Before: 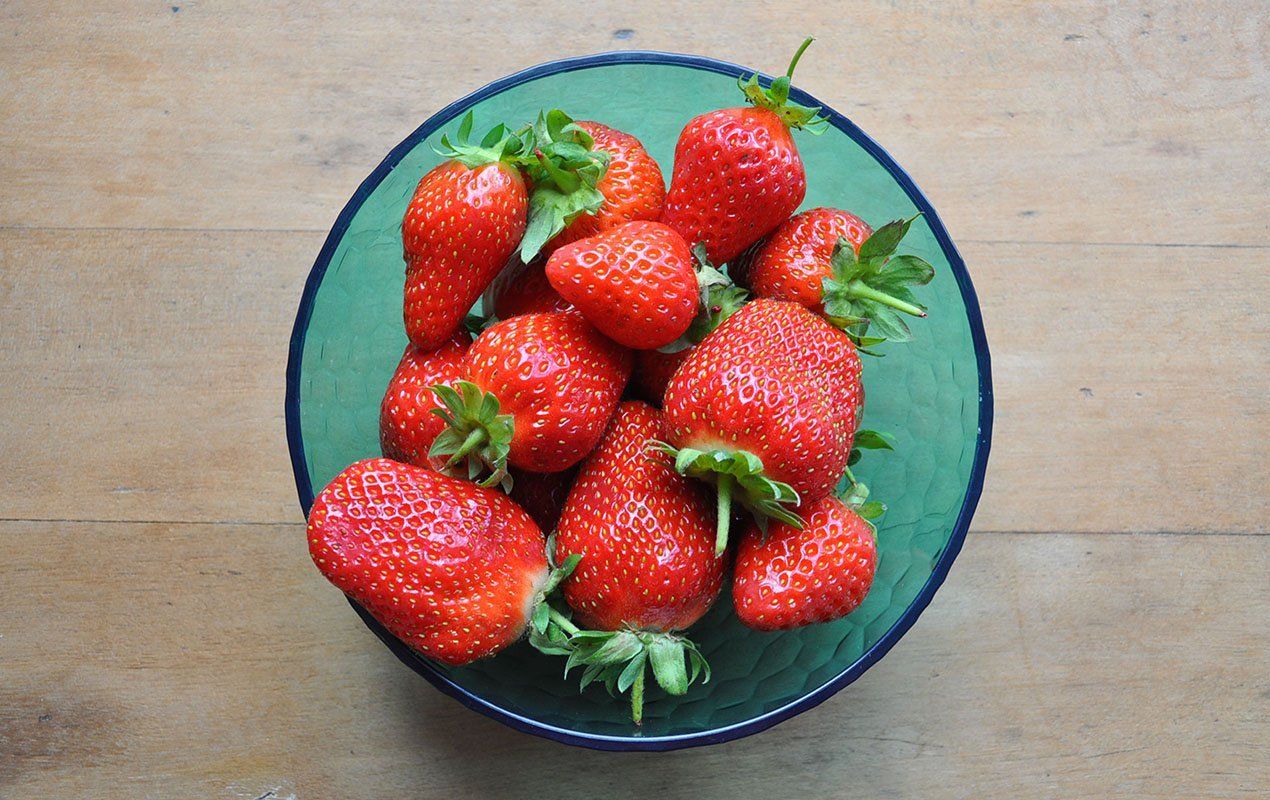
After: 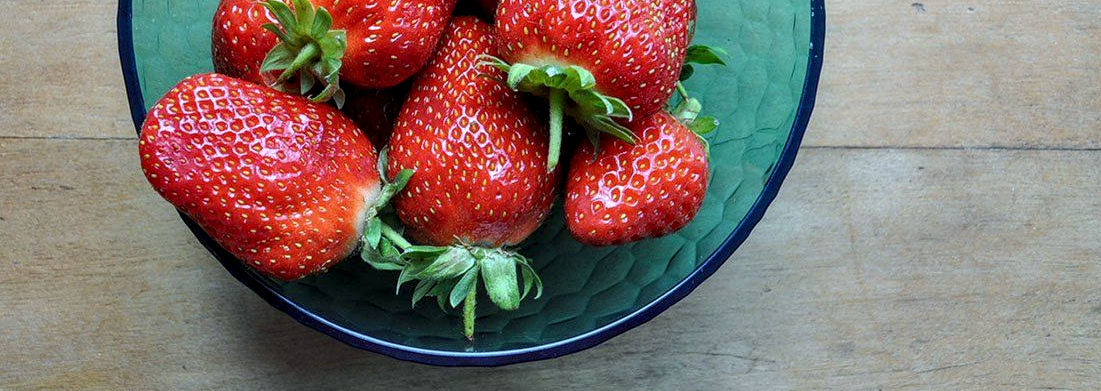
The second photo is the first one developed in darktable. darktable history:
white balance: red 0.925, blue 1.046
crop and rotate: left 13.306%, top 48.129%, bottom 2.928%
local contrast: detail 142%
